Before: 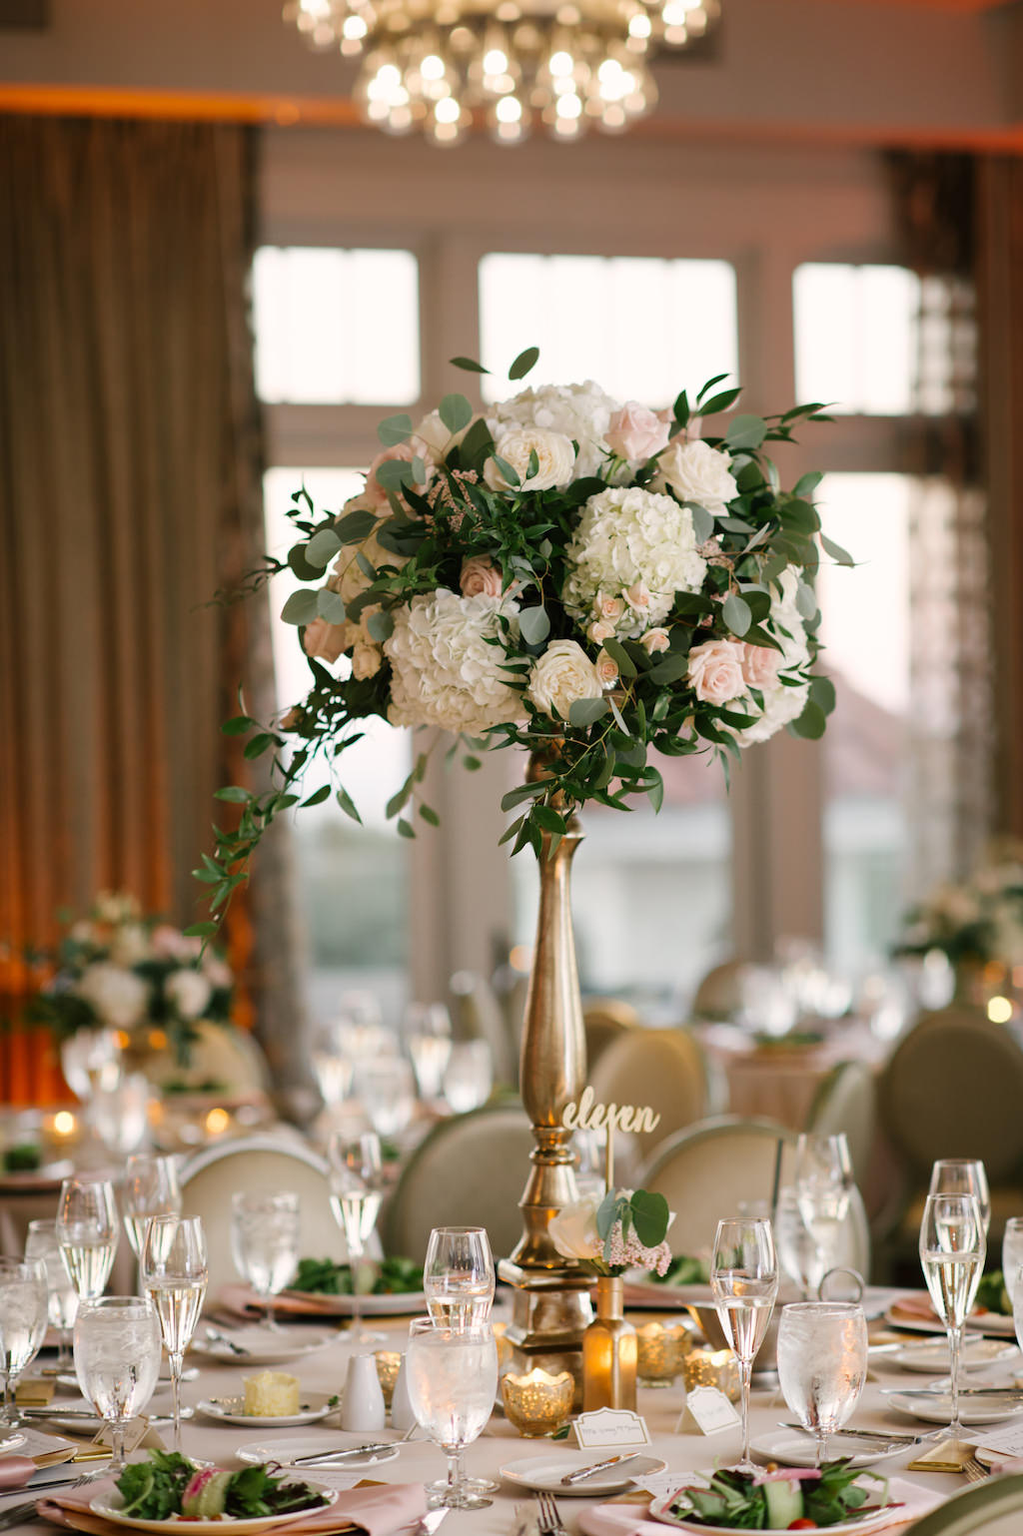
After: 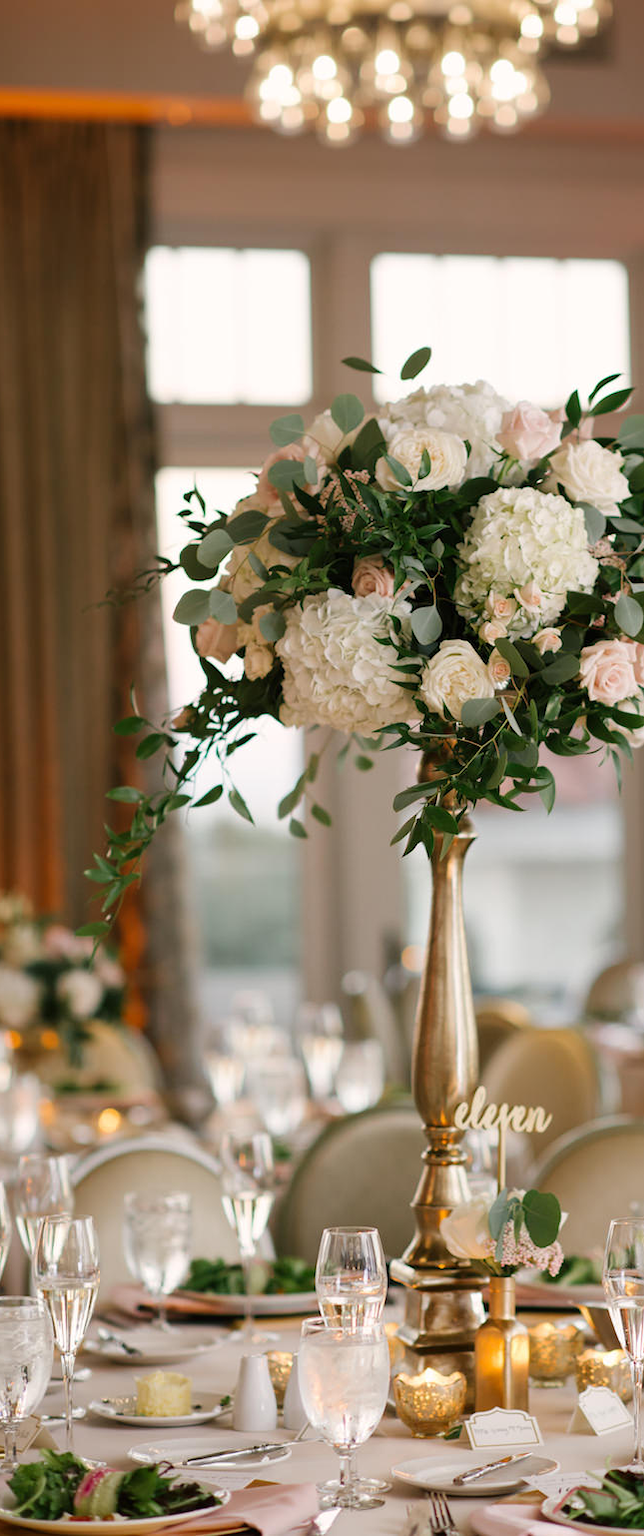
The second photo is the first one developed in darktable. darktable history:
crop: left 10.61%, right 26.375%
